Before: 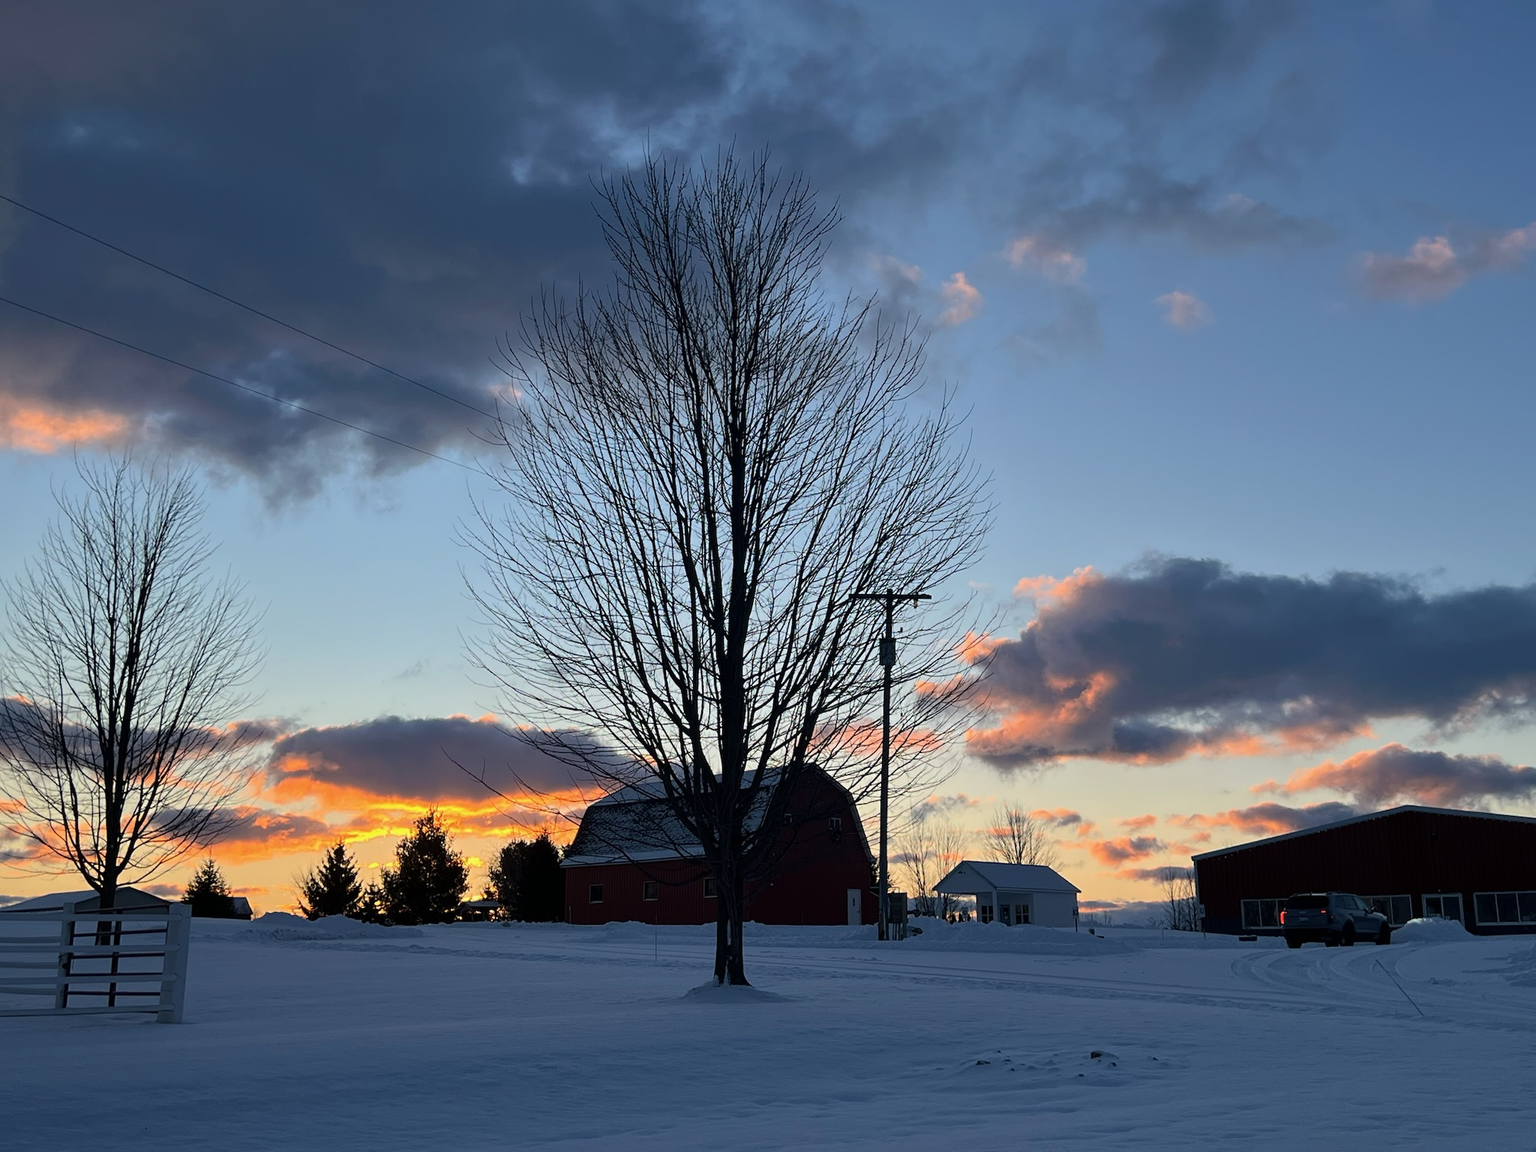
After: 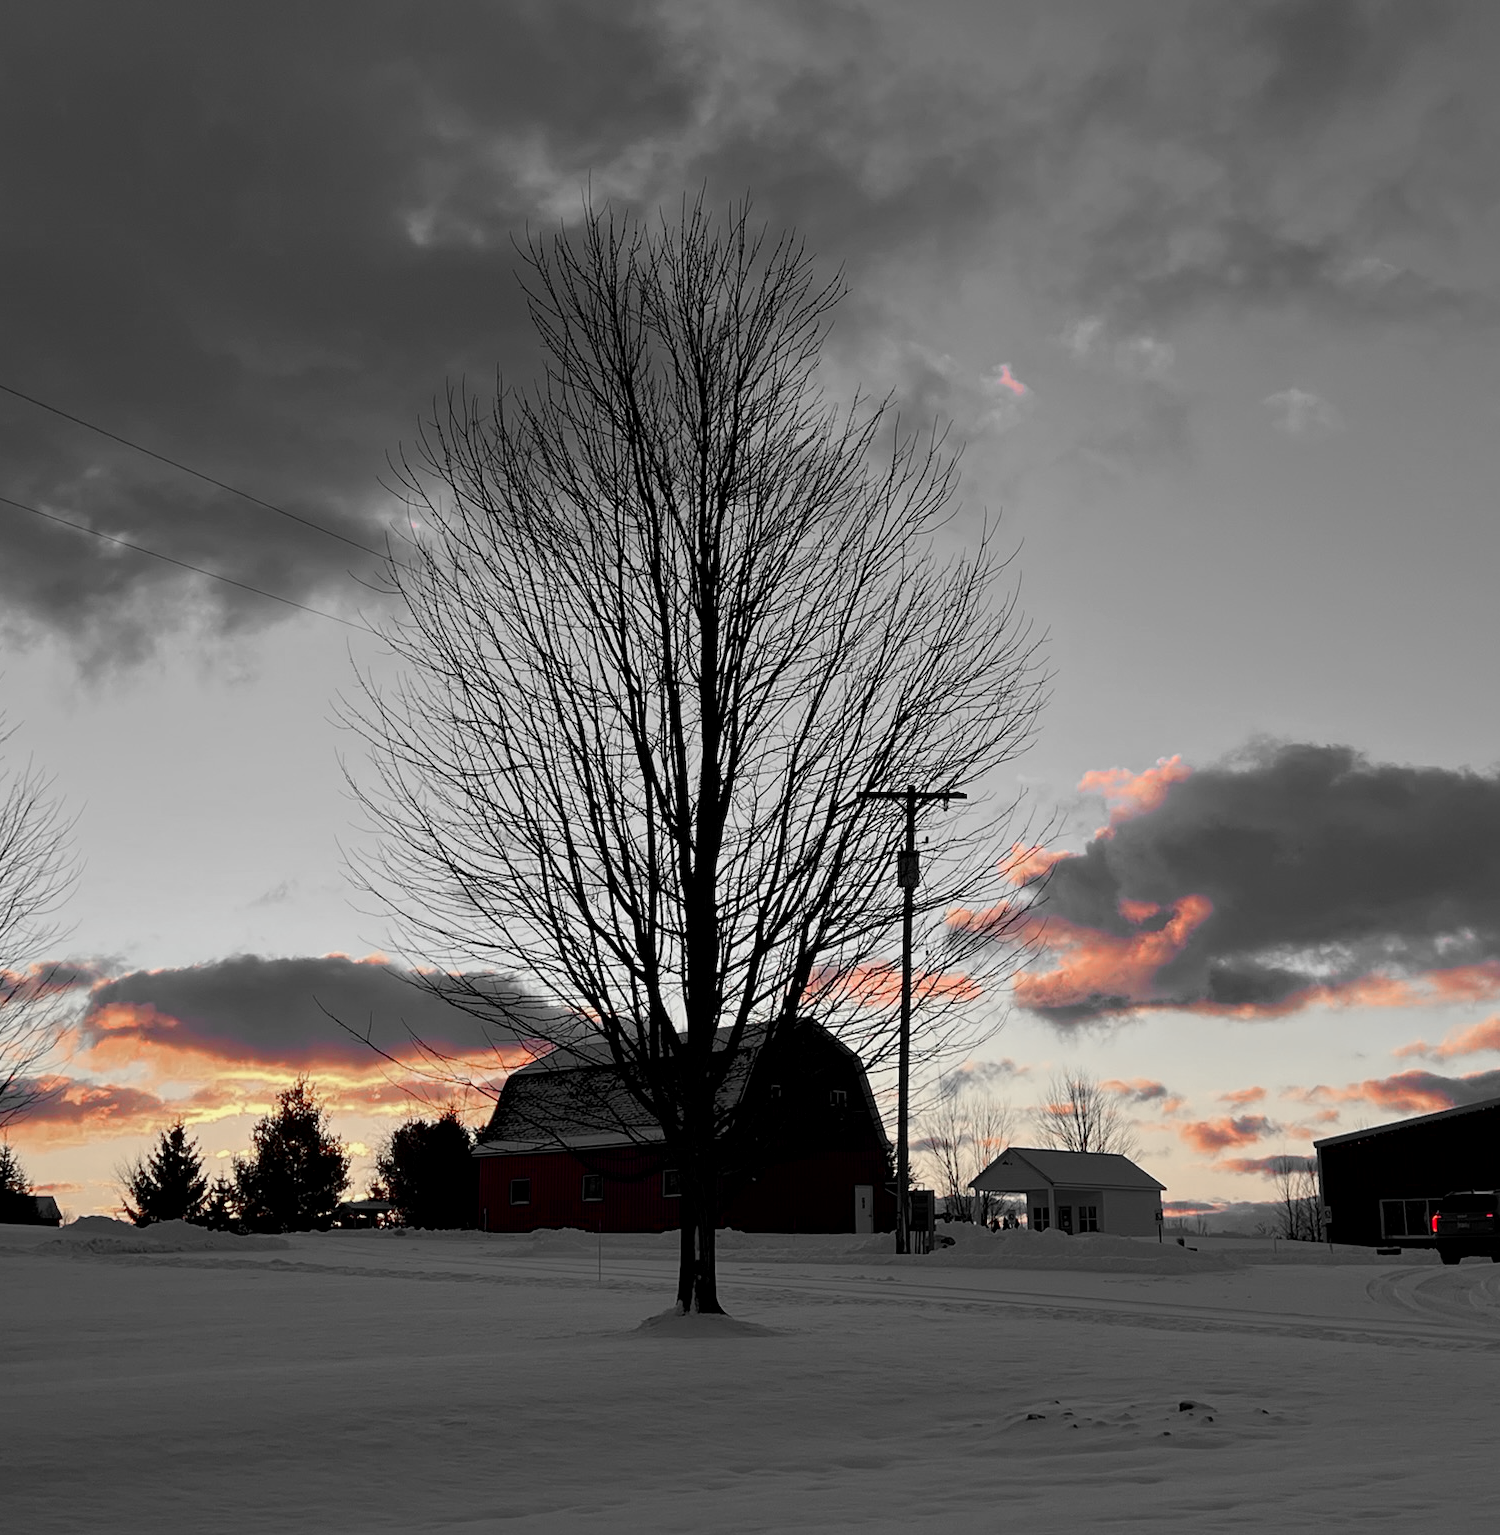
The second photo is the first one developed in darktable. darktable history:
color zones: curves: ch1 [(0, 0.831) (0.08, 0.771) (0.157, 0.268) (0.241, 0.207) (0.562, -0.005) (0.714, -0.013) (0.876, 0.01) (1, 0.831)]
crop: left 13.443%, right 13.31%
